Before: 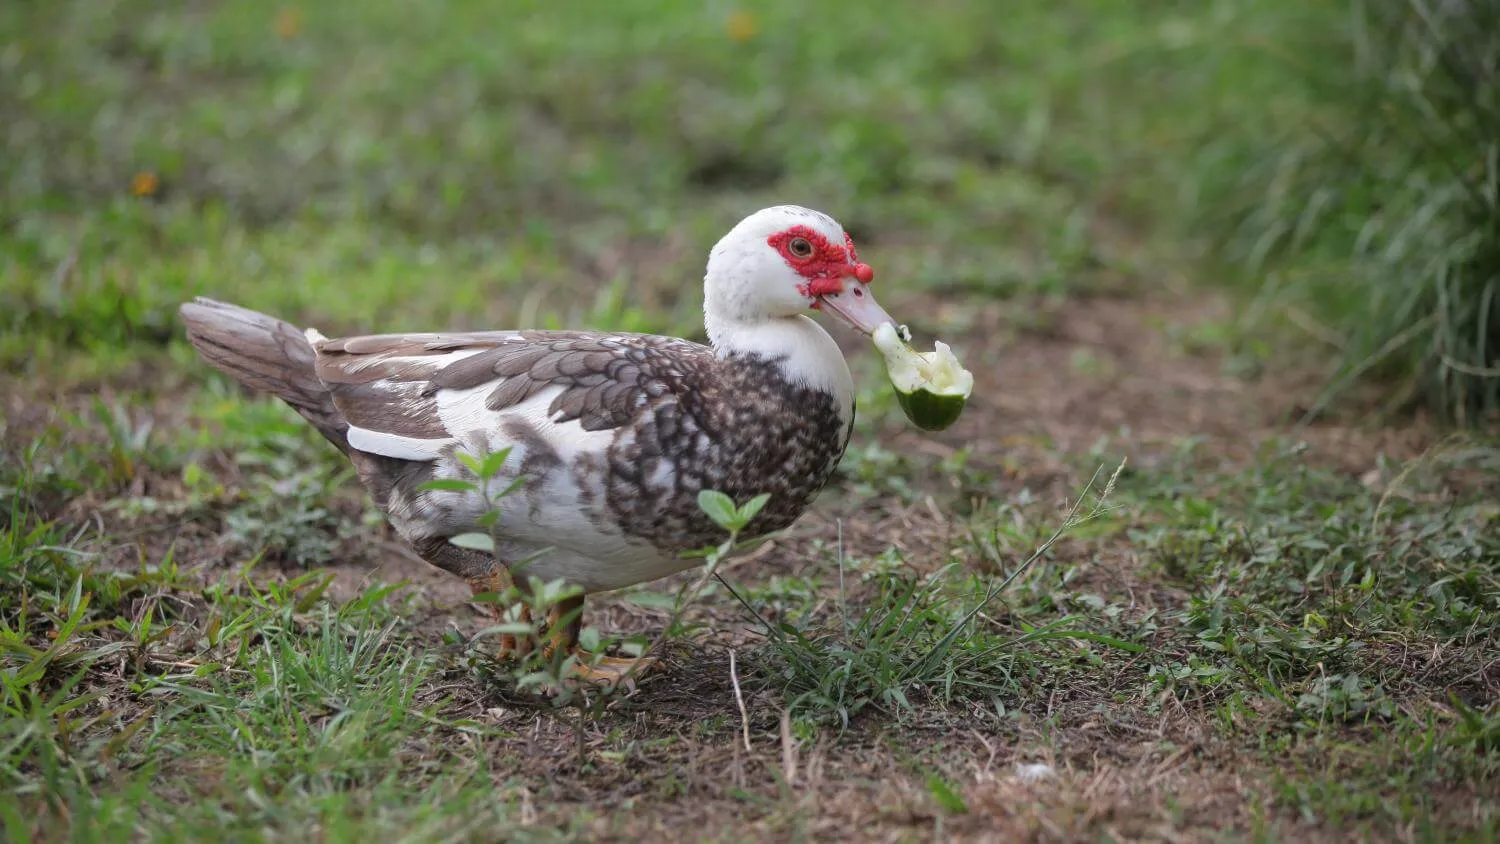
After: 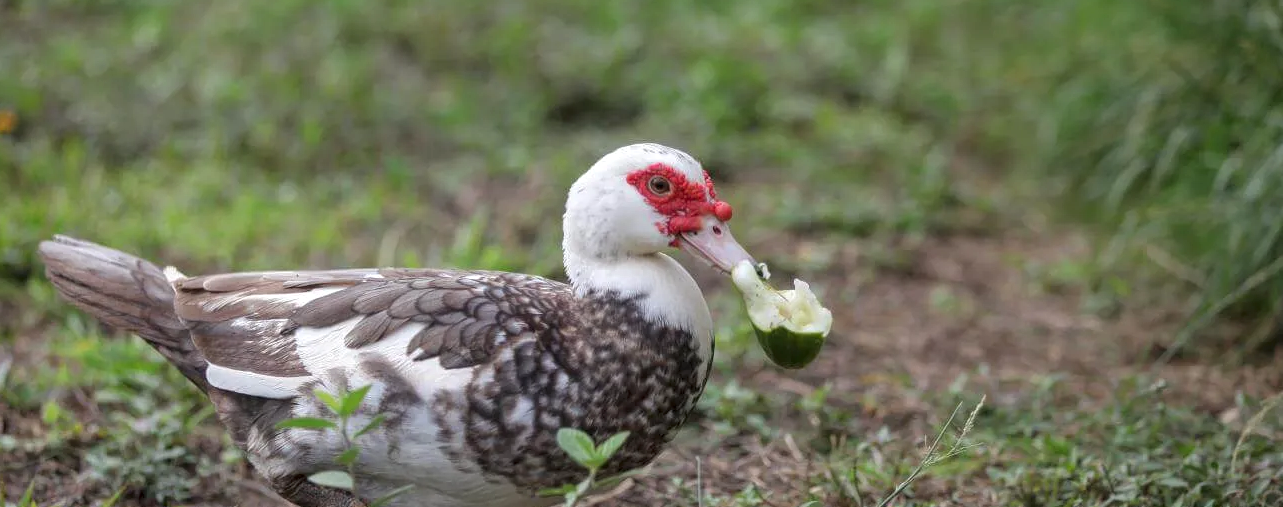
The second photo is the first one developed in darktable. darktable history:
local contrast: on, module defaults
crop and rotate: left 9.417%, top 7.354%, right 4.991%, bottom 32.486%
